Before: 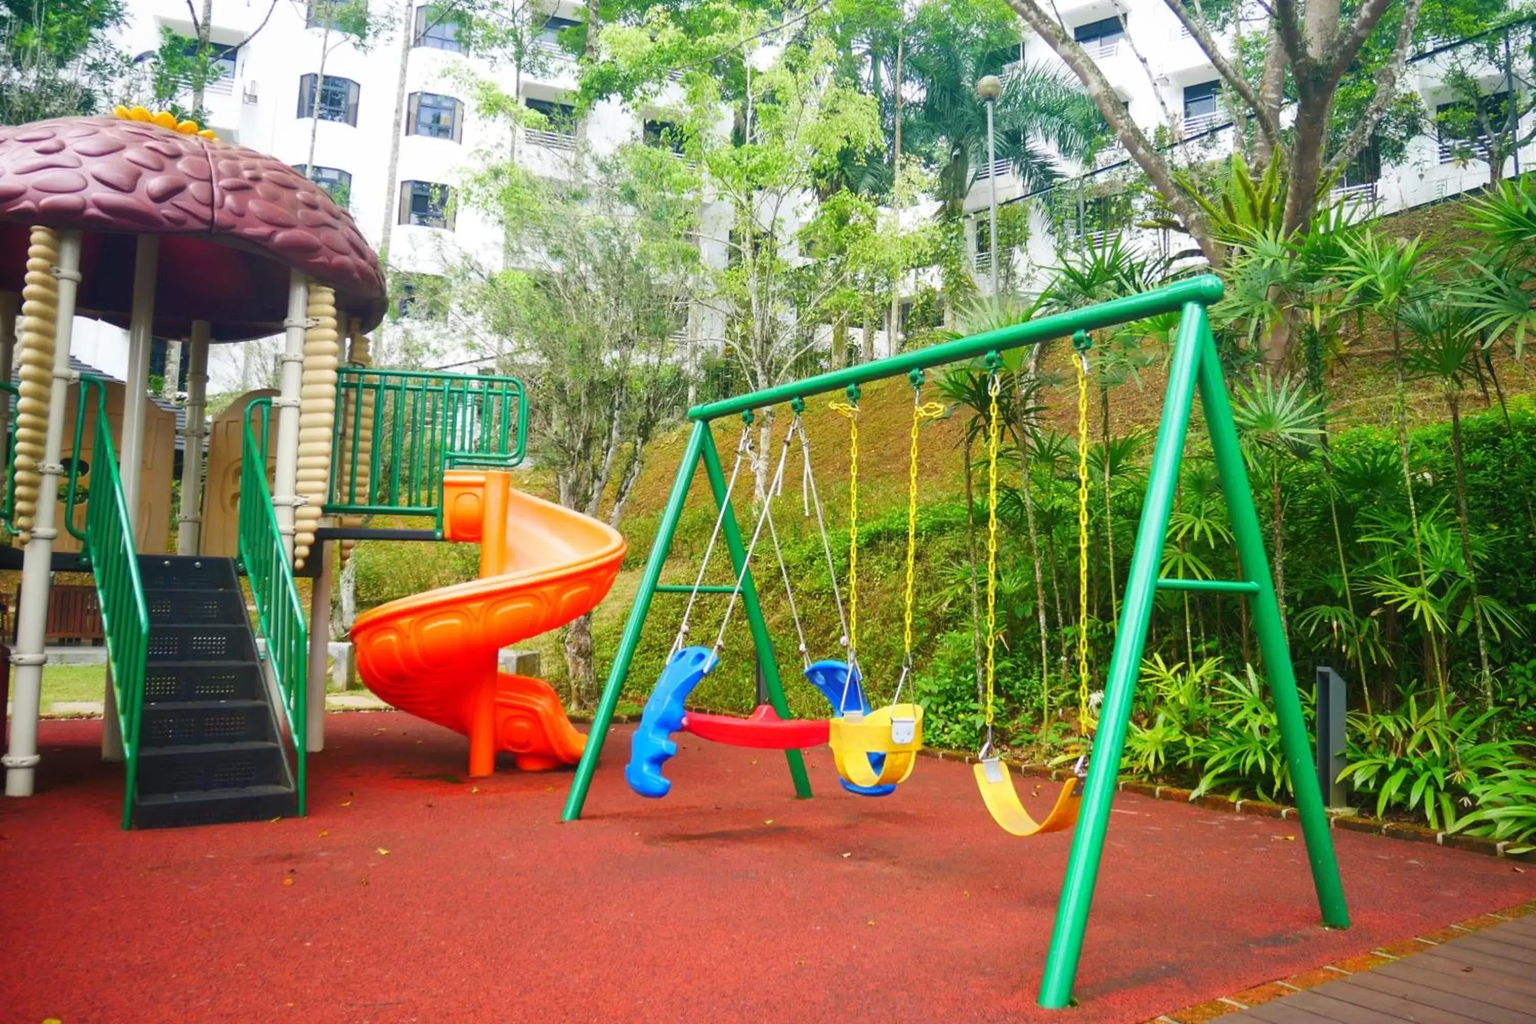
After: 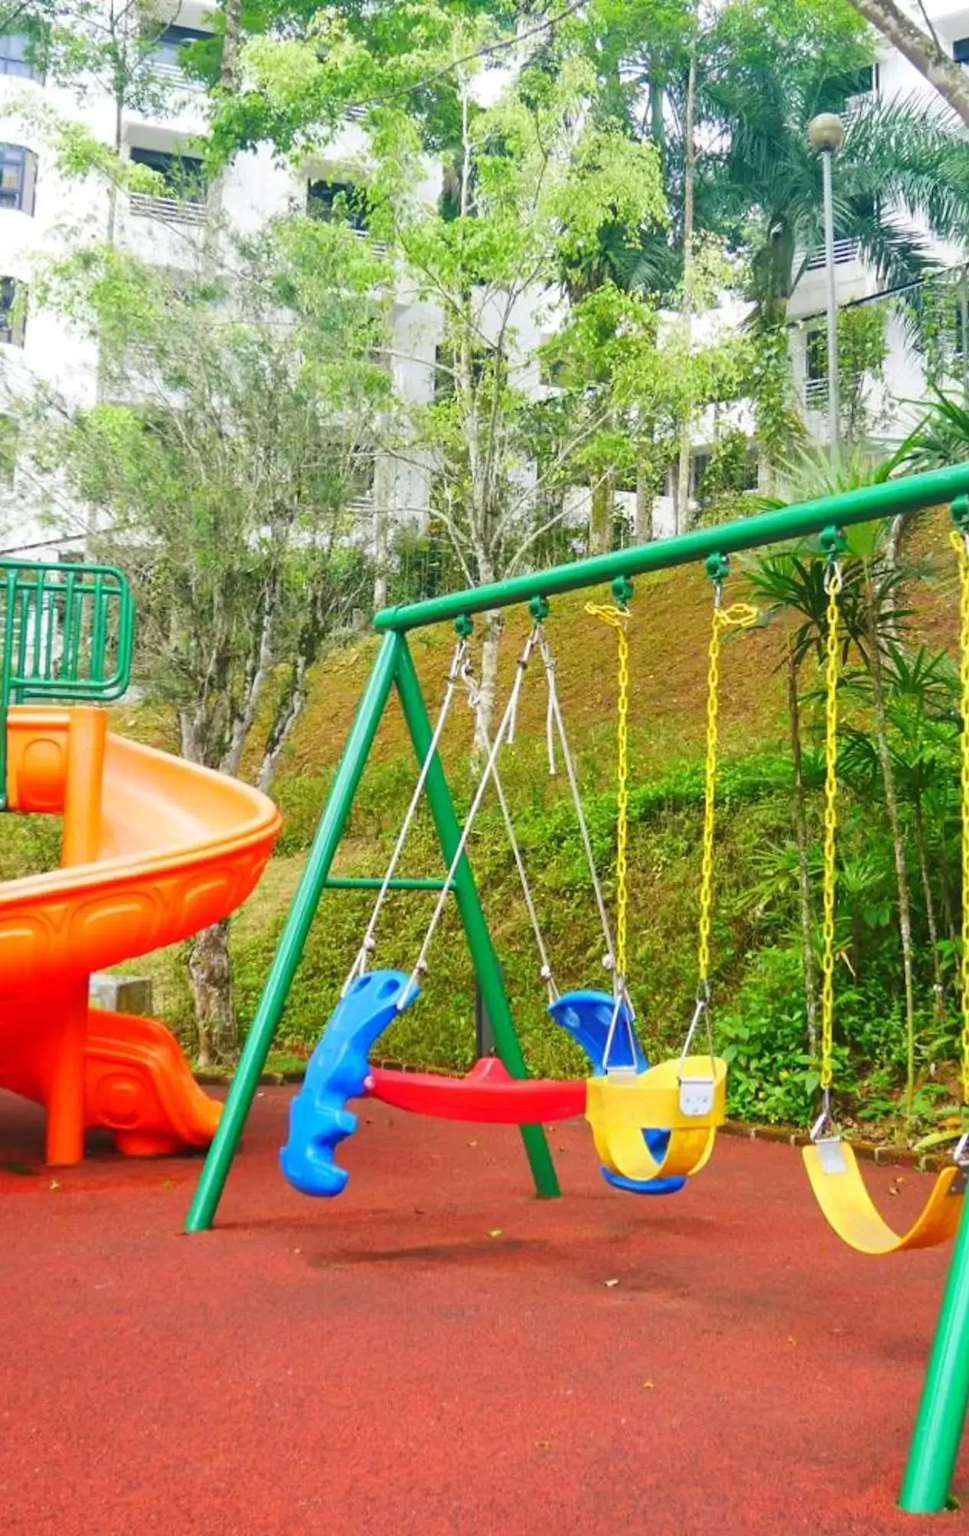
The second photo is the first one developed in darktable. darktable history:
crop: left 28.582%, right 29.314%
